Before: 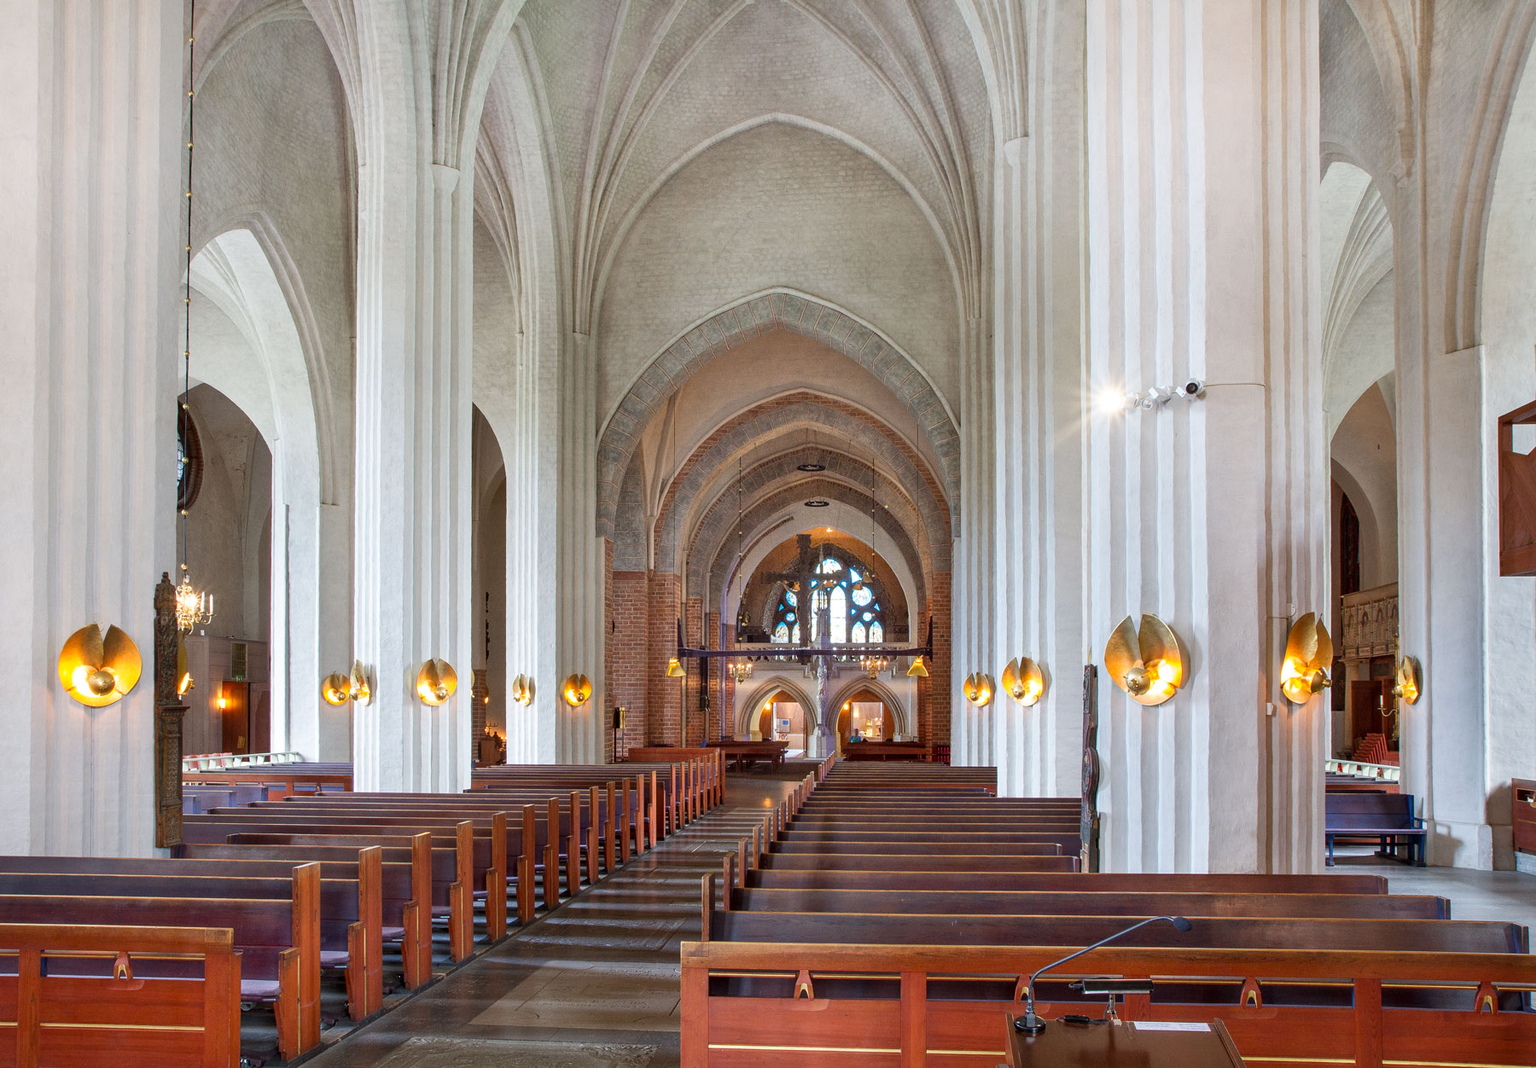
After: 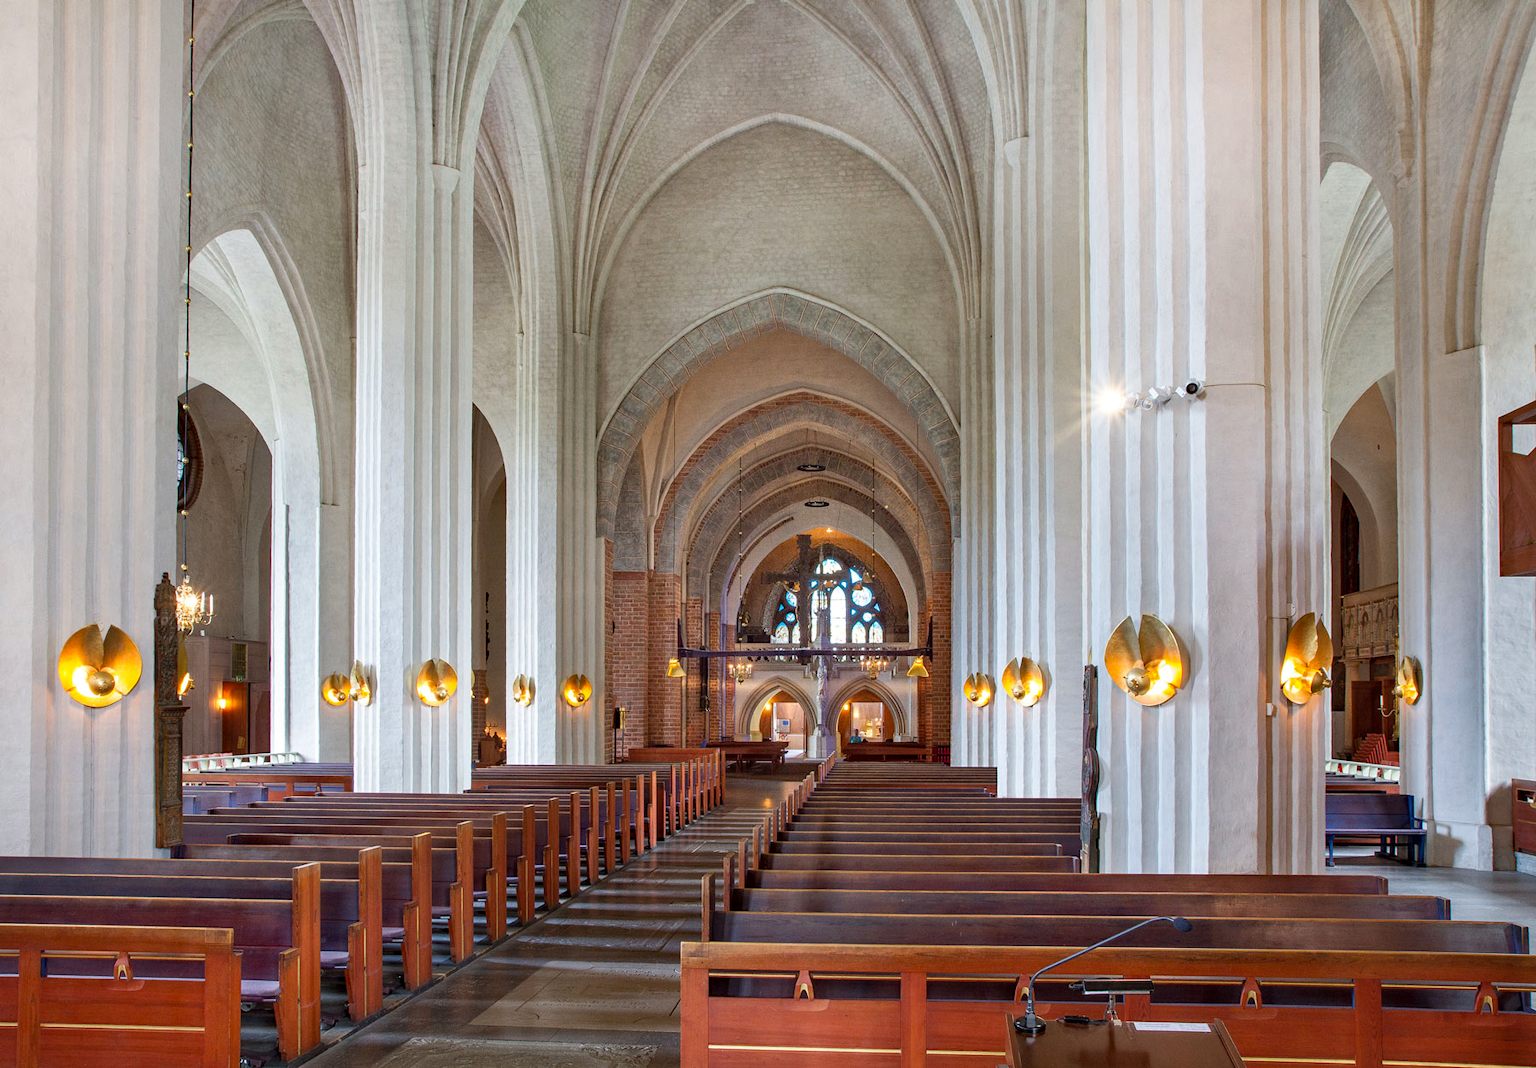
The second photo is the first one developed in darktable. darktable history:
haze removal: on, module defaults
exposure: black level correction 0, compensate exposure bias true, compensate highlight preservation false
